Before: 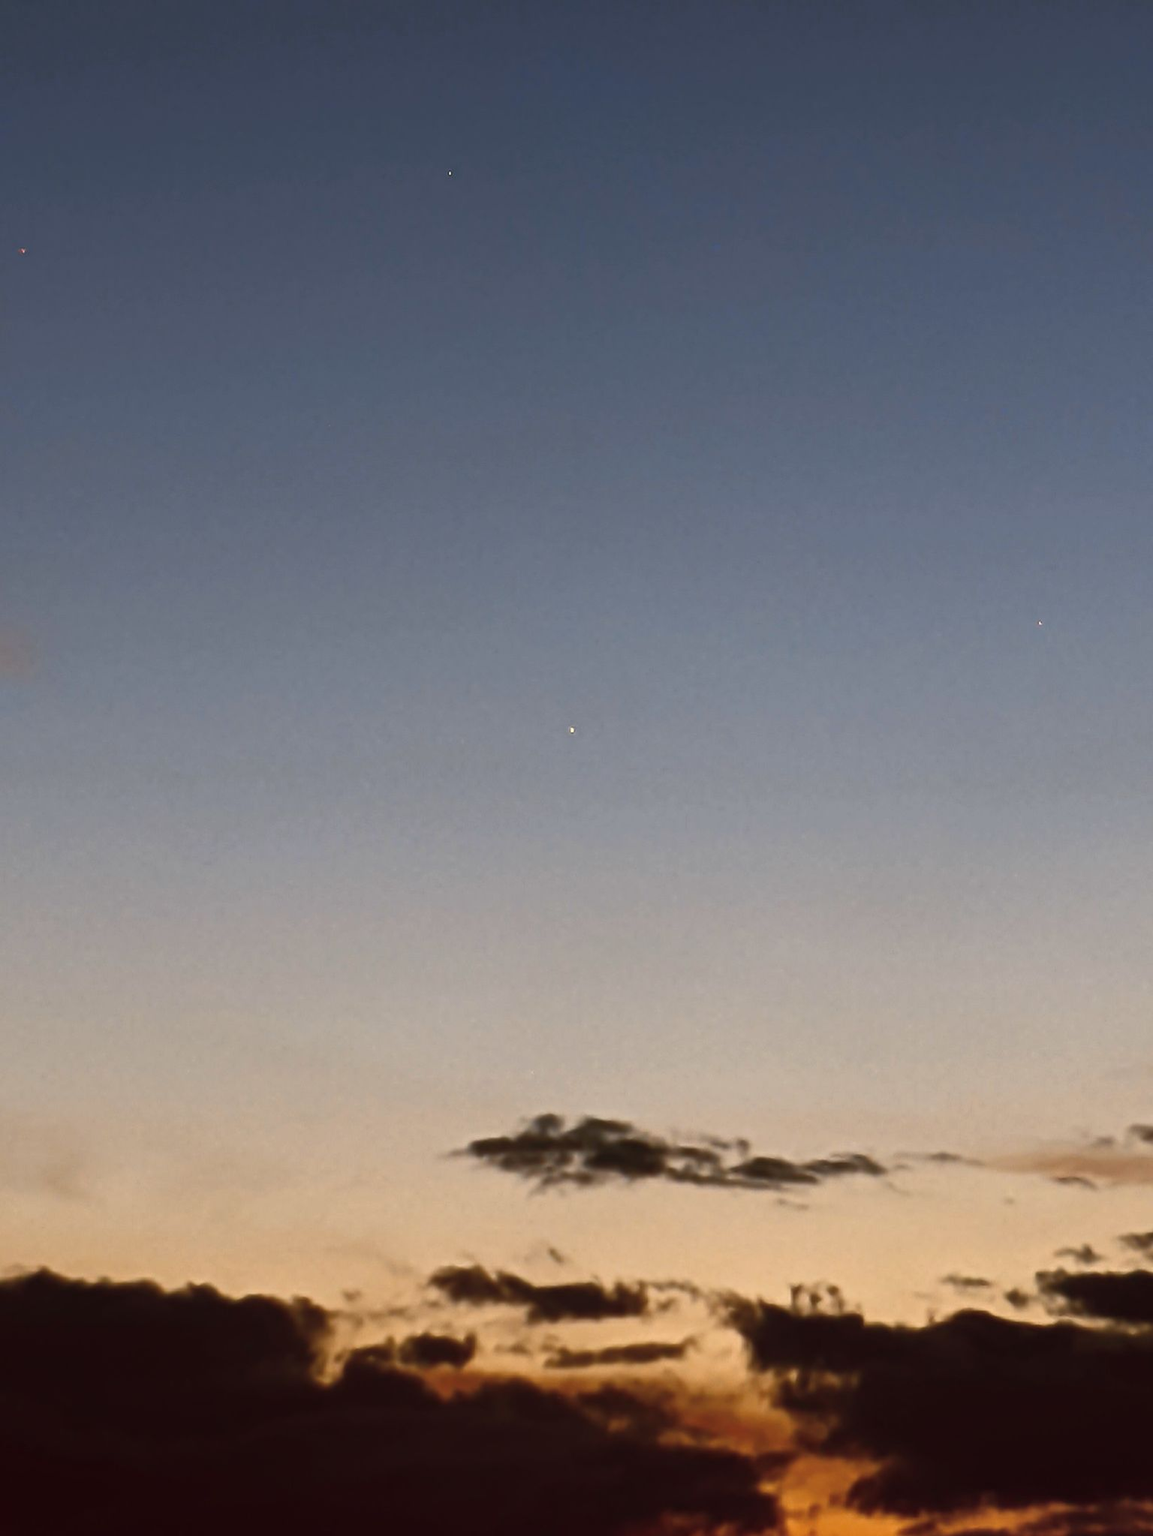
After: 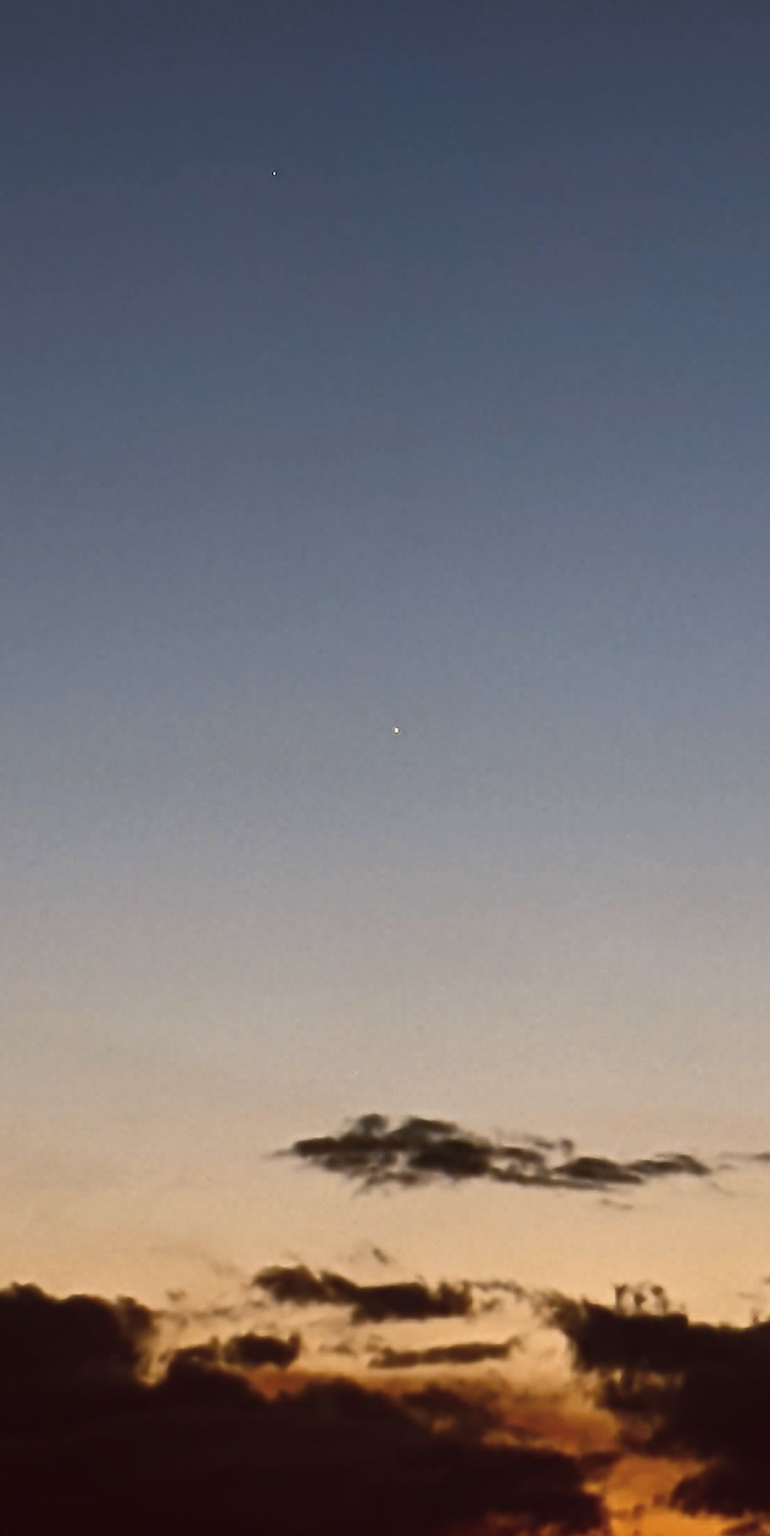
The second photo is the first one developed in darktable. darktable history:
crop and rotate: left 15.259%, right 17.829%
